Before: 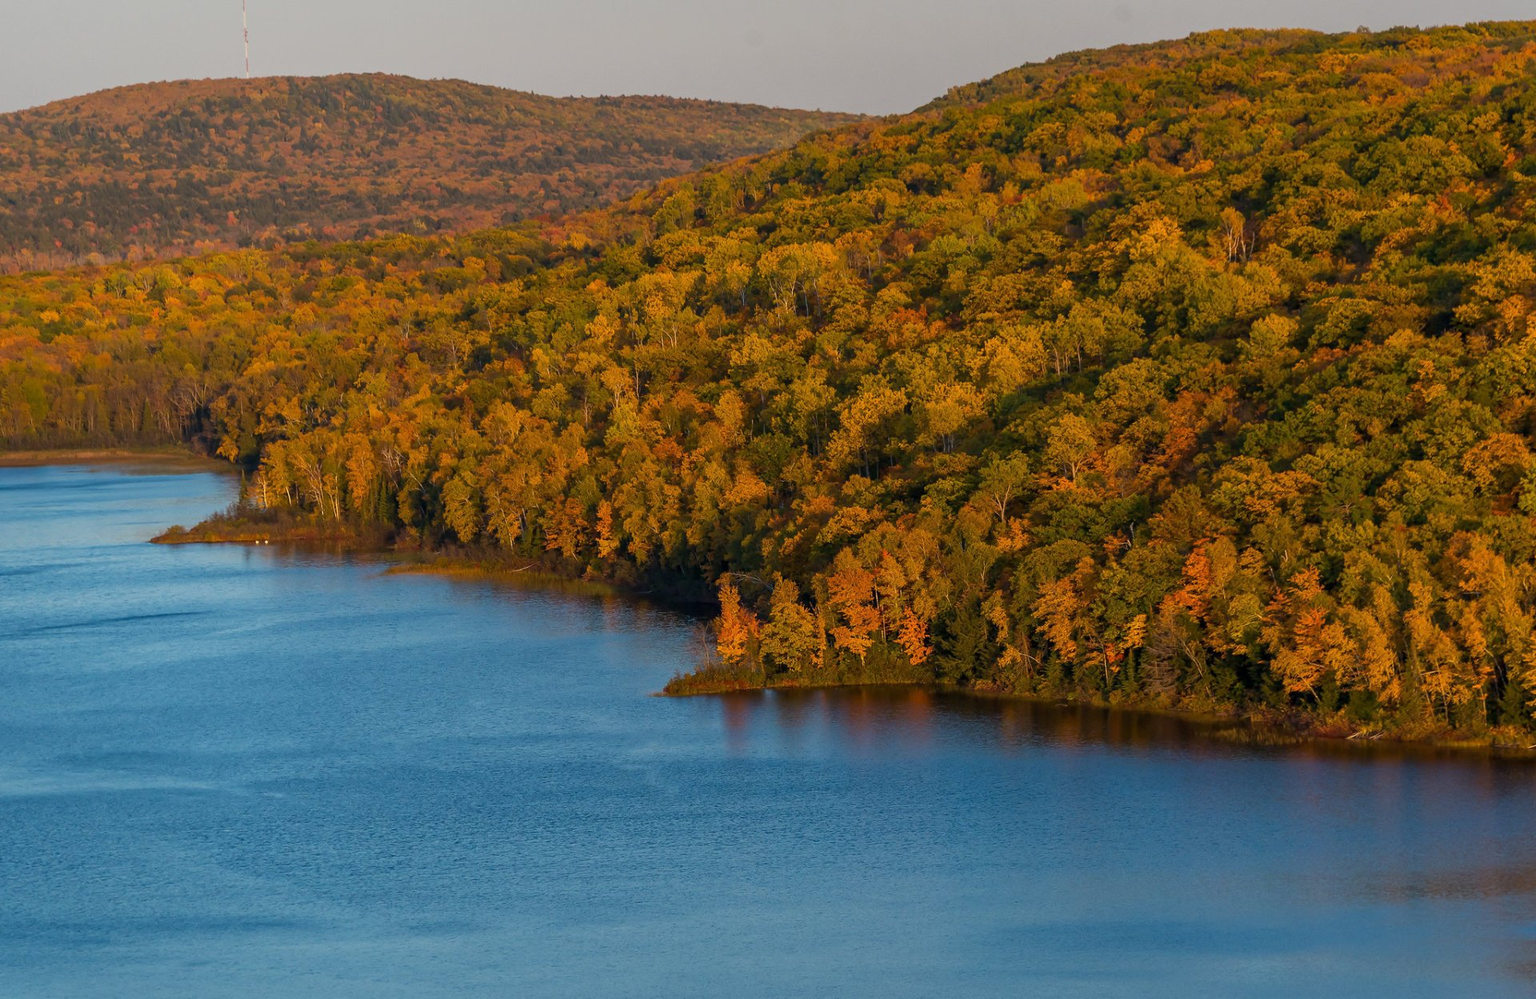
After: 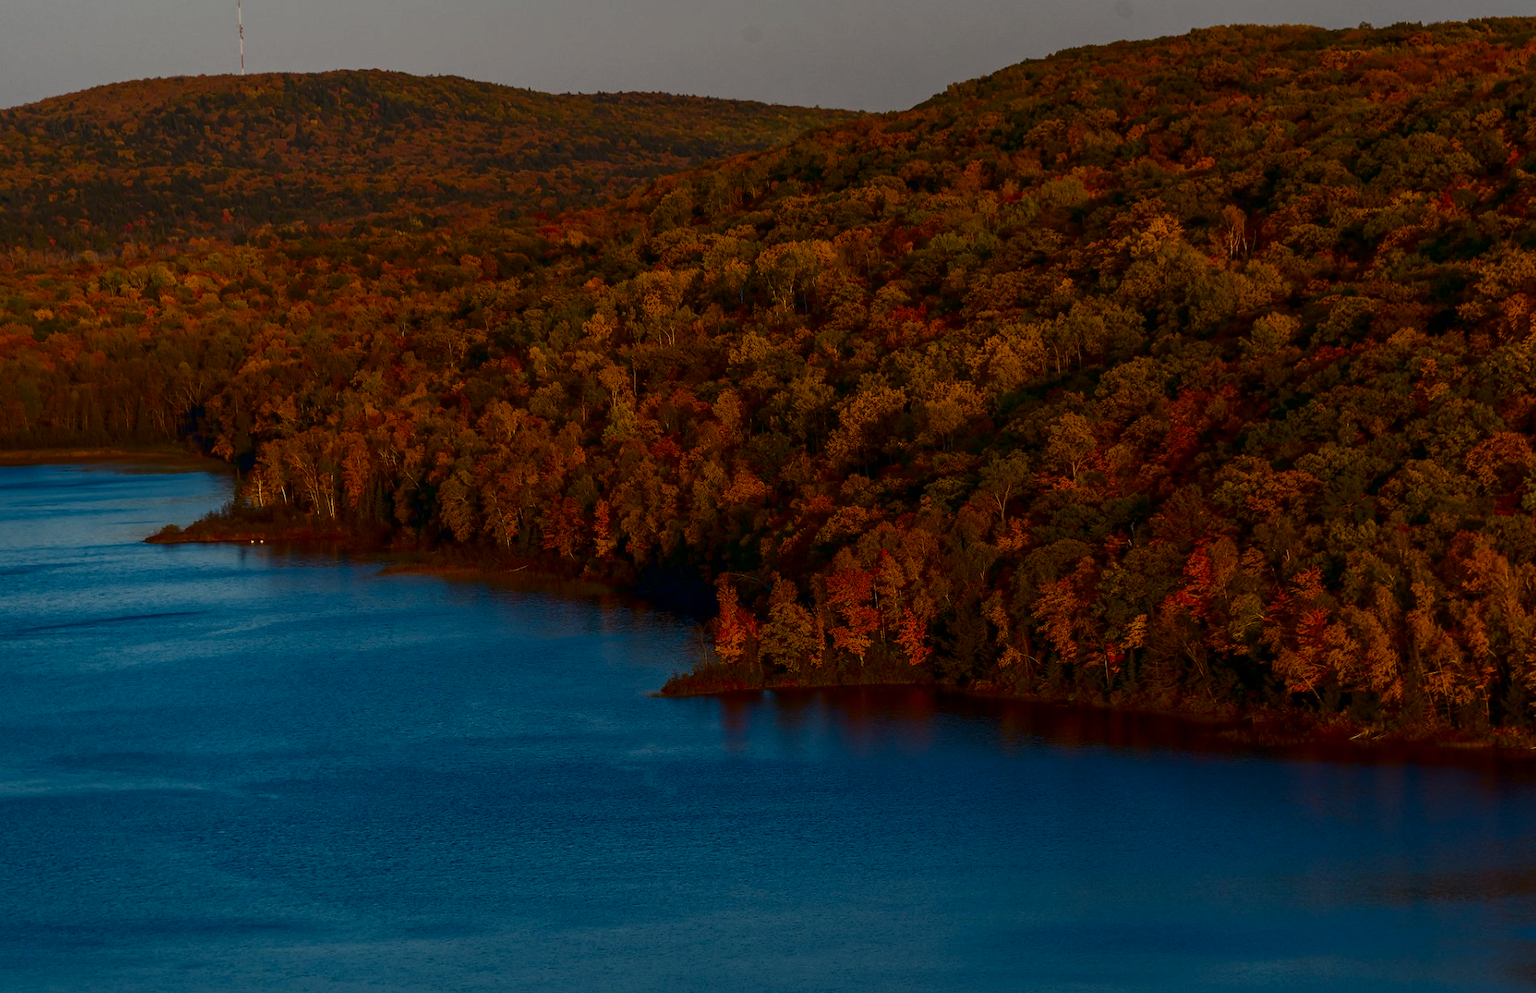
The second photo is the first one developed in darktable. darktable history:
crop: left 0.441%, top 0.476%, right 0.153%, bottom 0.7%
contrast brightness saturation: brightness -0.525
